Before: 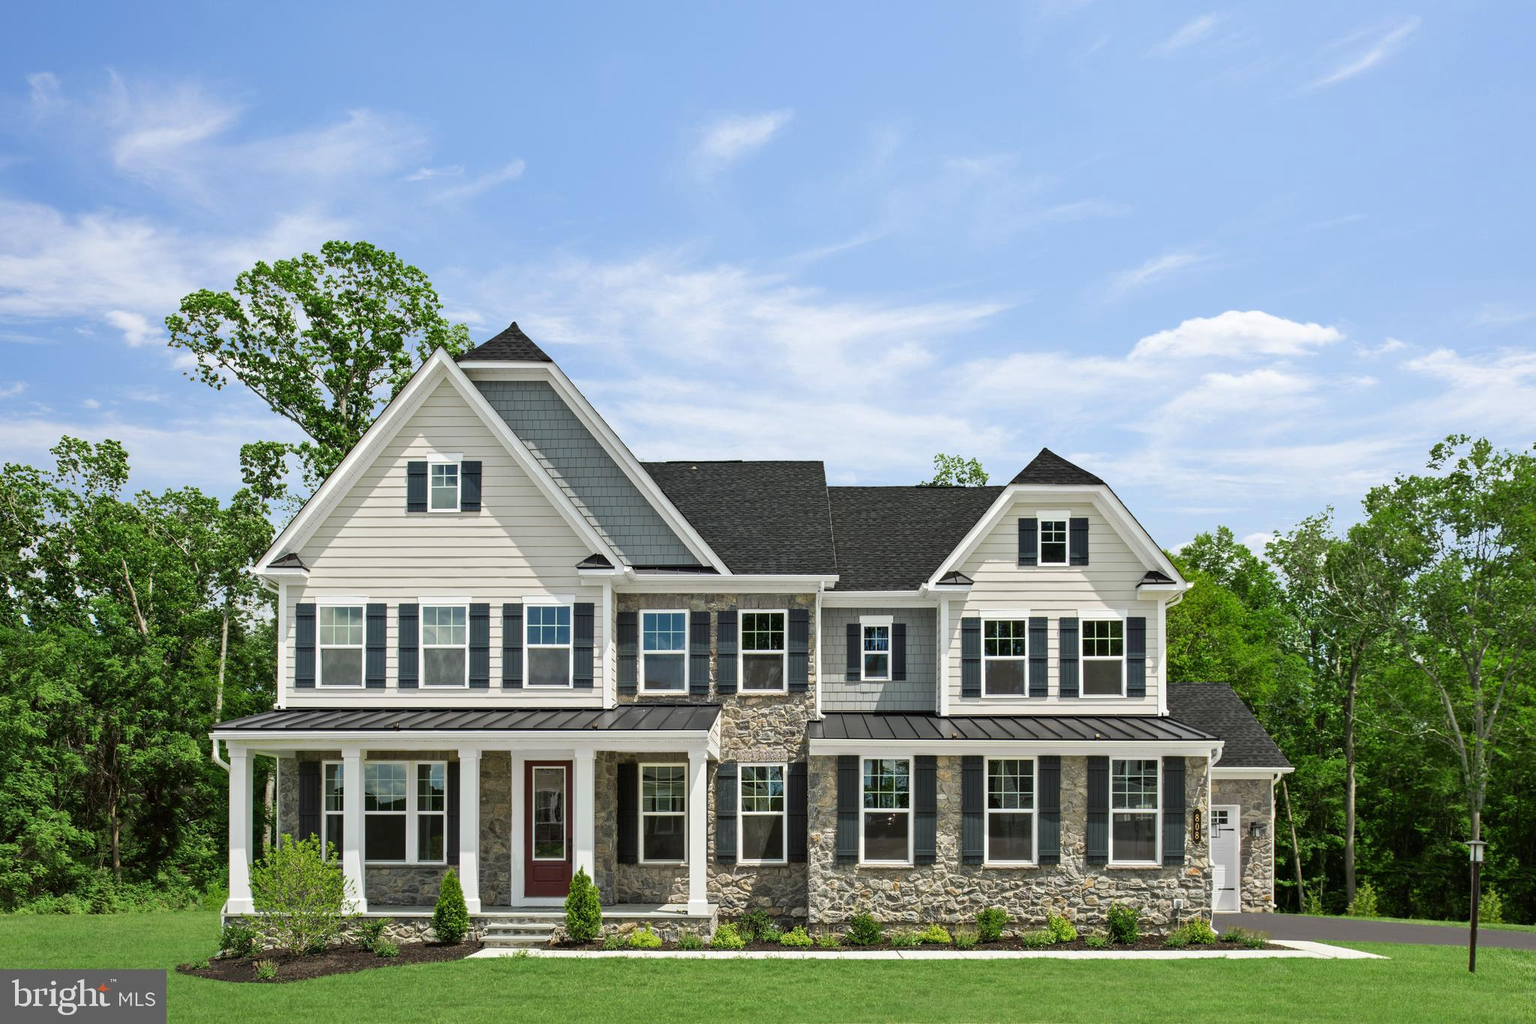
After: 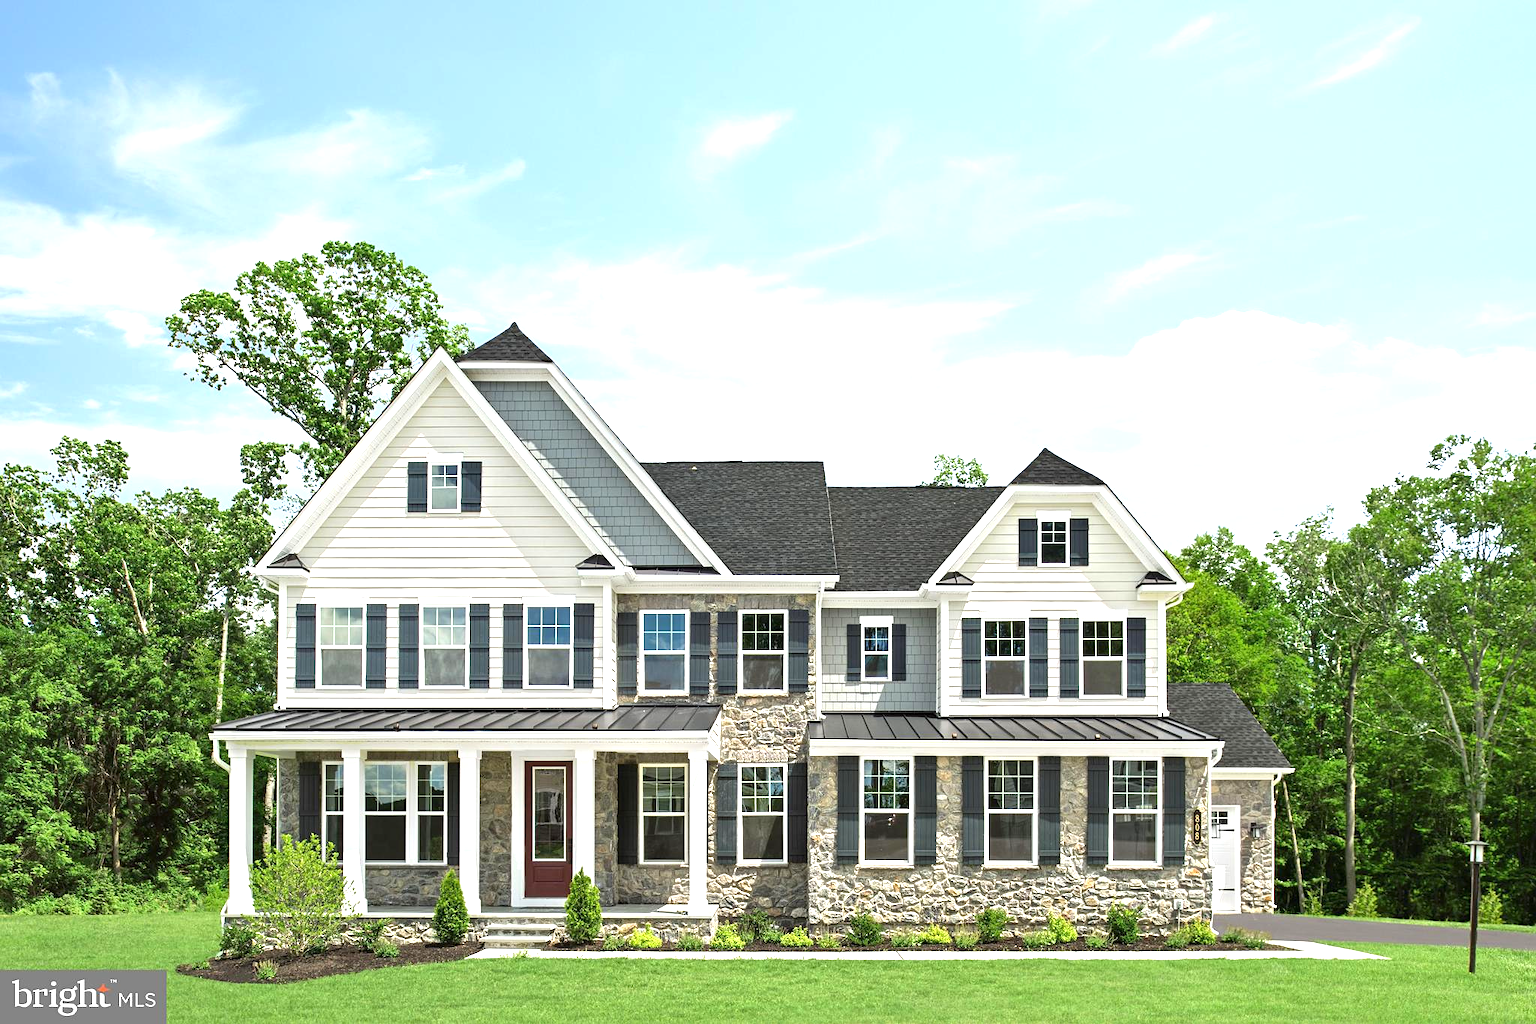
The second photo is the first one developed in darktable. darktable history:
exposure: black level correction 0, exposure 1 EV, compensate exposure bias true, compensate highlight preservation false
sharpen: amount 0.2
